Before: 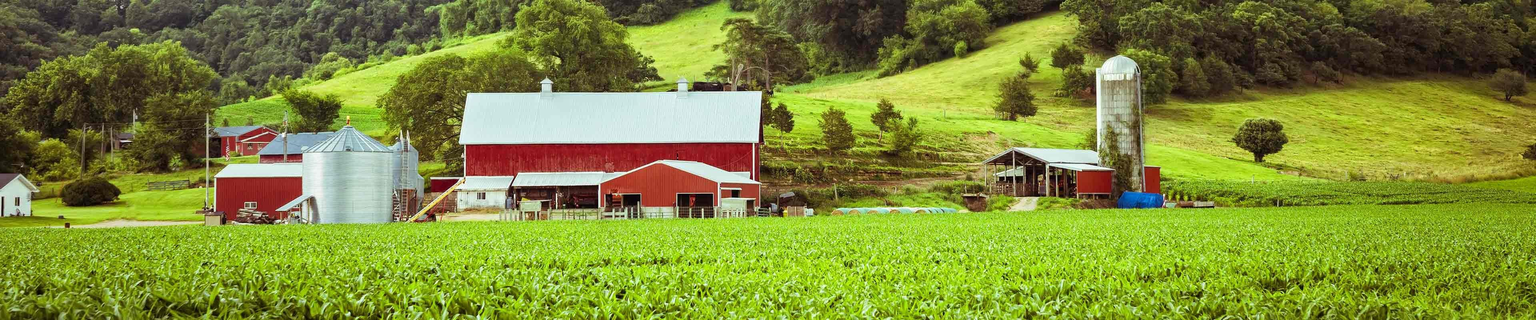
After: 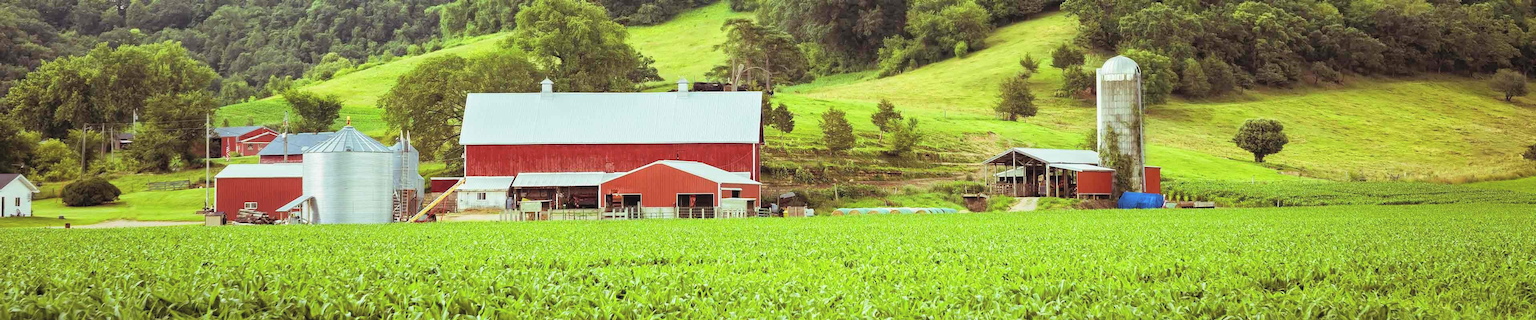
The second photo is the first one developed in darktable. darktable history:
local contrast: mode bilateral grid, contrast 100, coarseness 100, detail 94%, midtone range 0.2
contrast brightness saturation: brightness 0.15
